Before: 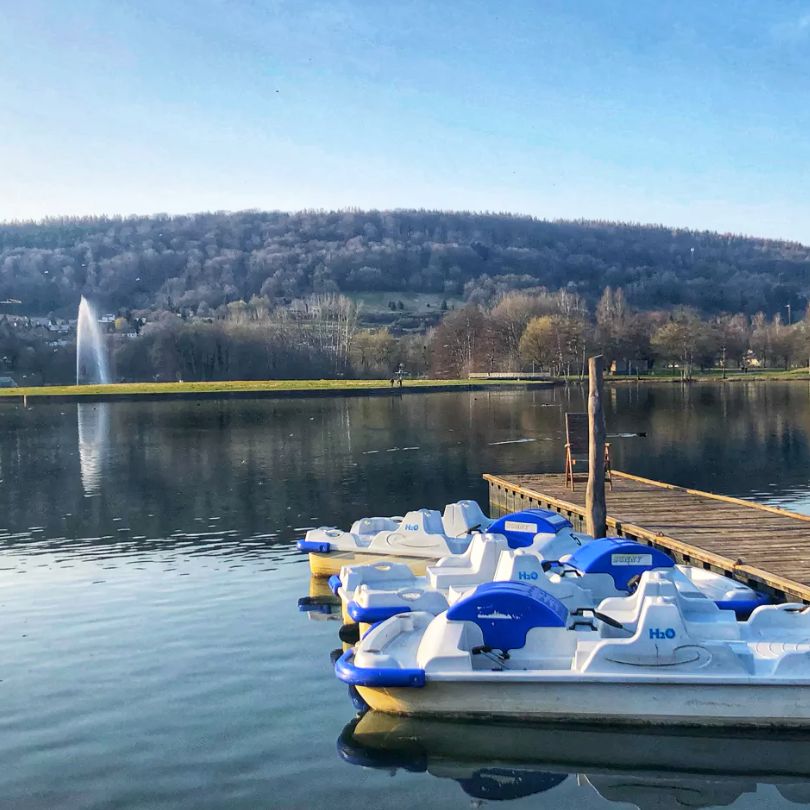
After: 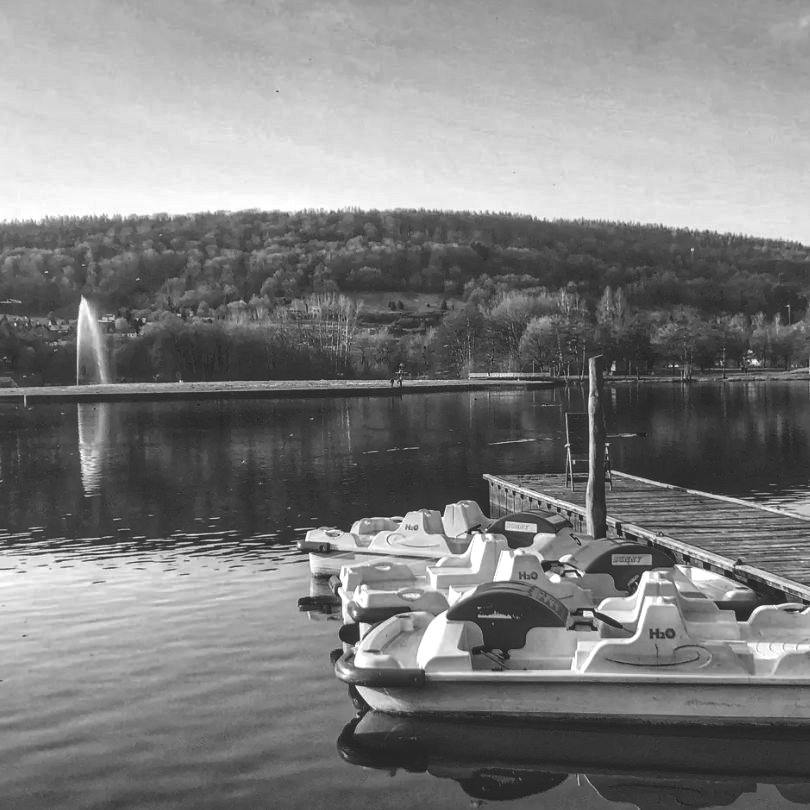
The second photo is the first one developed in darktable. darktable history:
monochrome: on, module defaults
local contrast: detail 142%
rgb curve: curves: ch0 [(0, 0.186) (0.314, 0.284) (0.775, 0.708) (1, 1)], compensate middle gray true, preserve colors none
